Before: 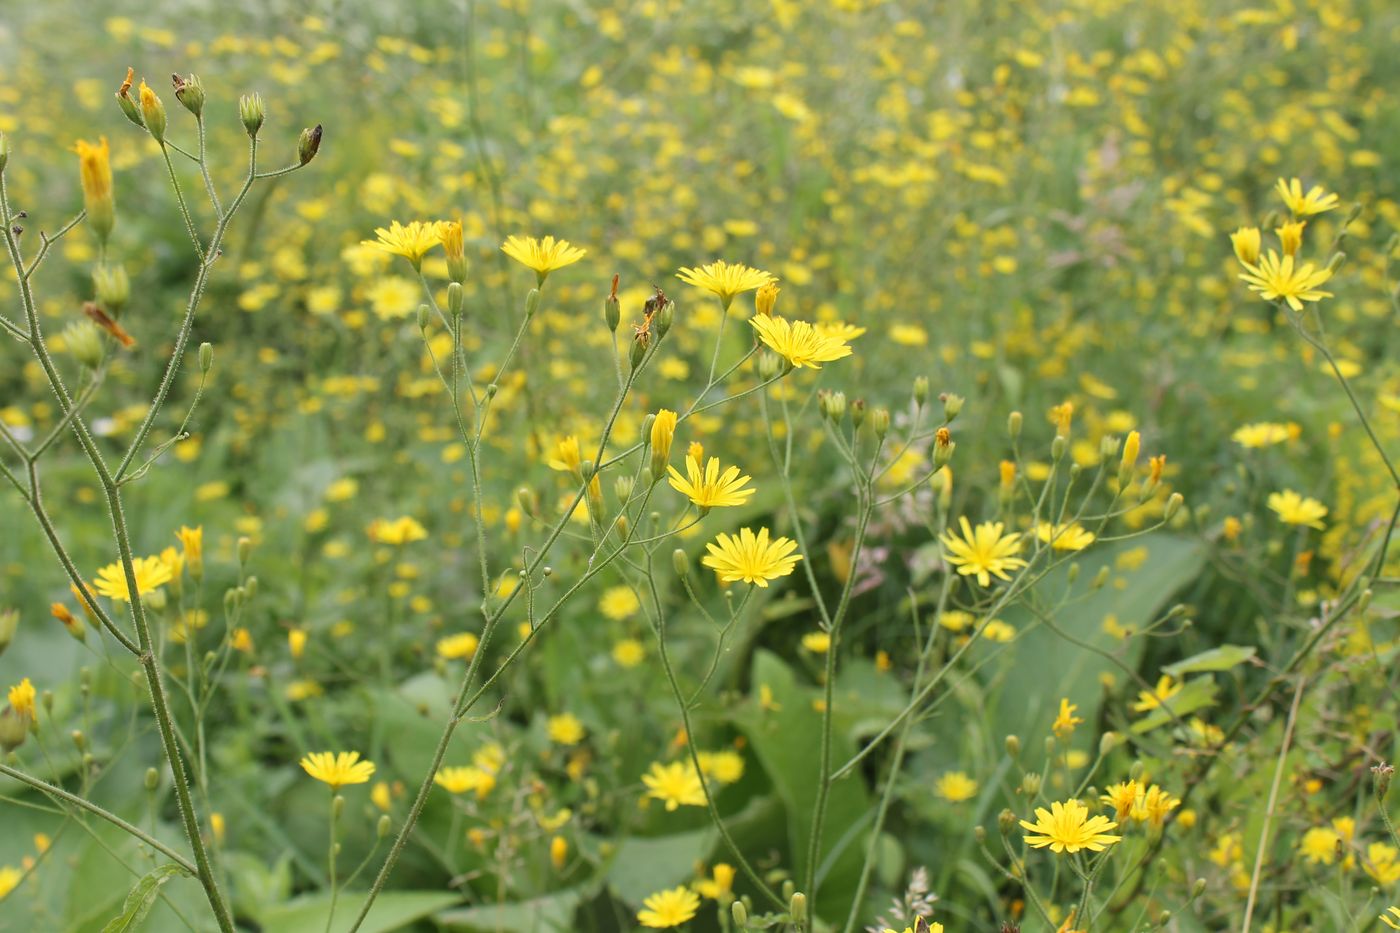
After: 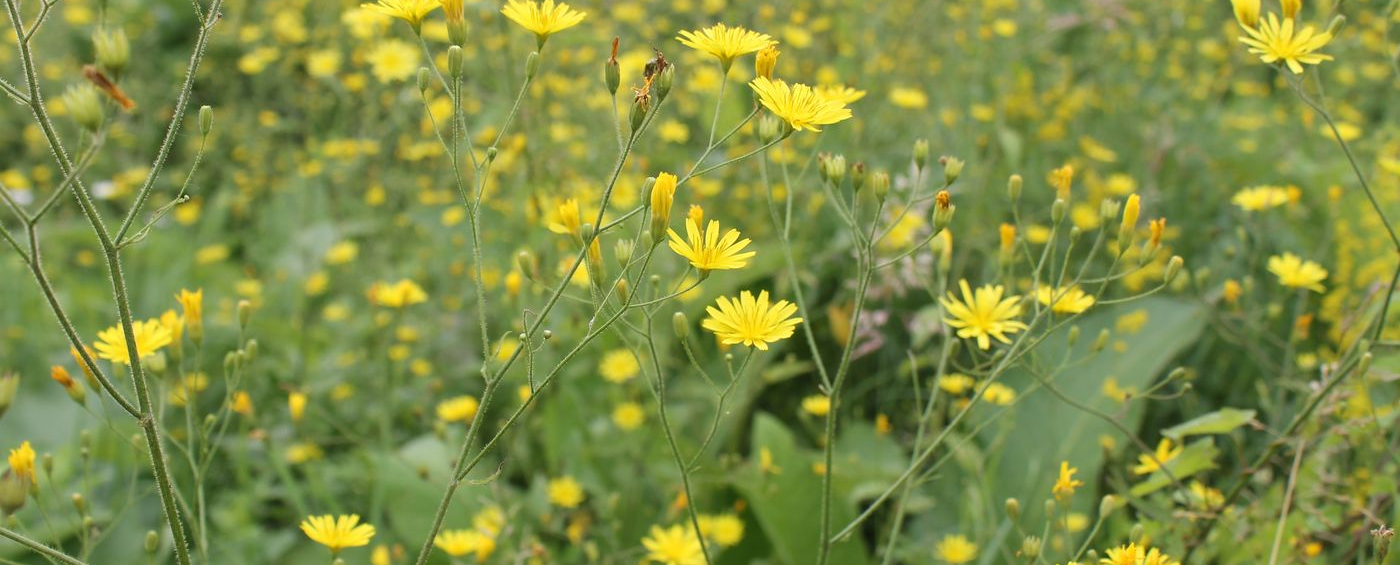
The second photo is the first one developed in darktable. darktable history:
crop and rotate: top 25.425%, bottom 13.966%
